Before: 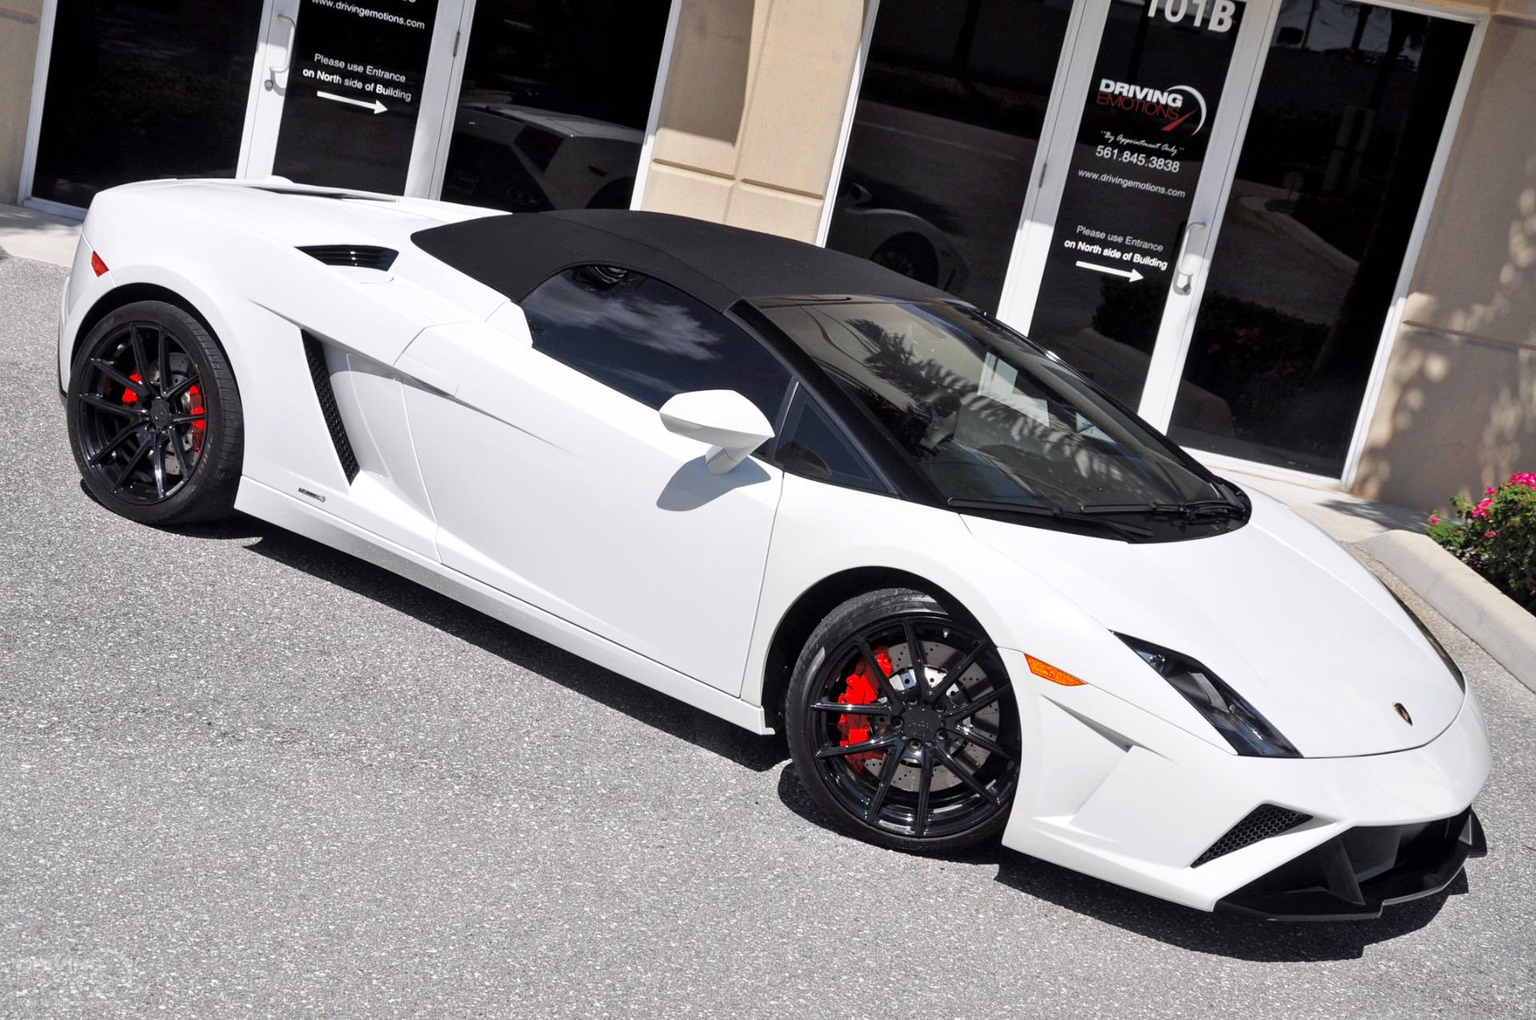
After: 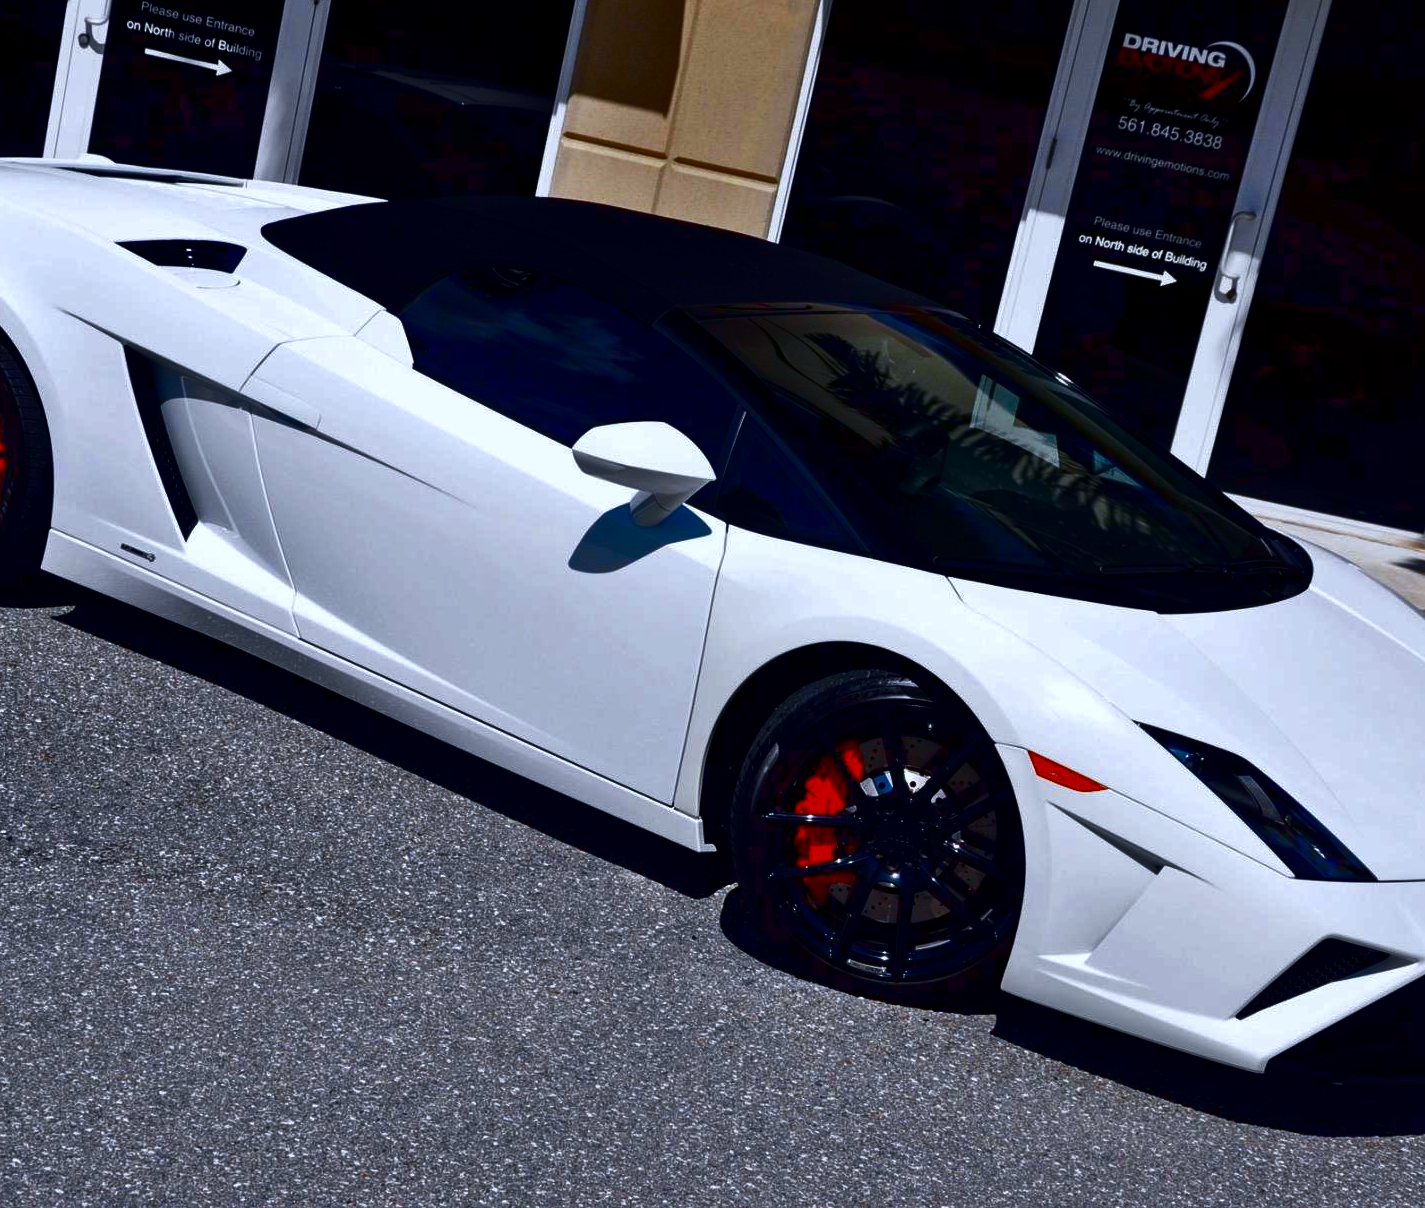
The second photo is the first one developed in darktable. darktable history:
contrast brightness saturation: brightness -1, saturation 1
crop and rotate: left 13.15%, top 5.251%, right 12.609%
white balance: red 0.974, blue 1.044
